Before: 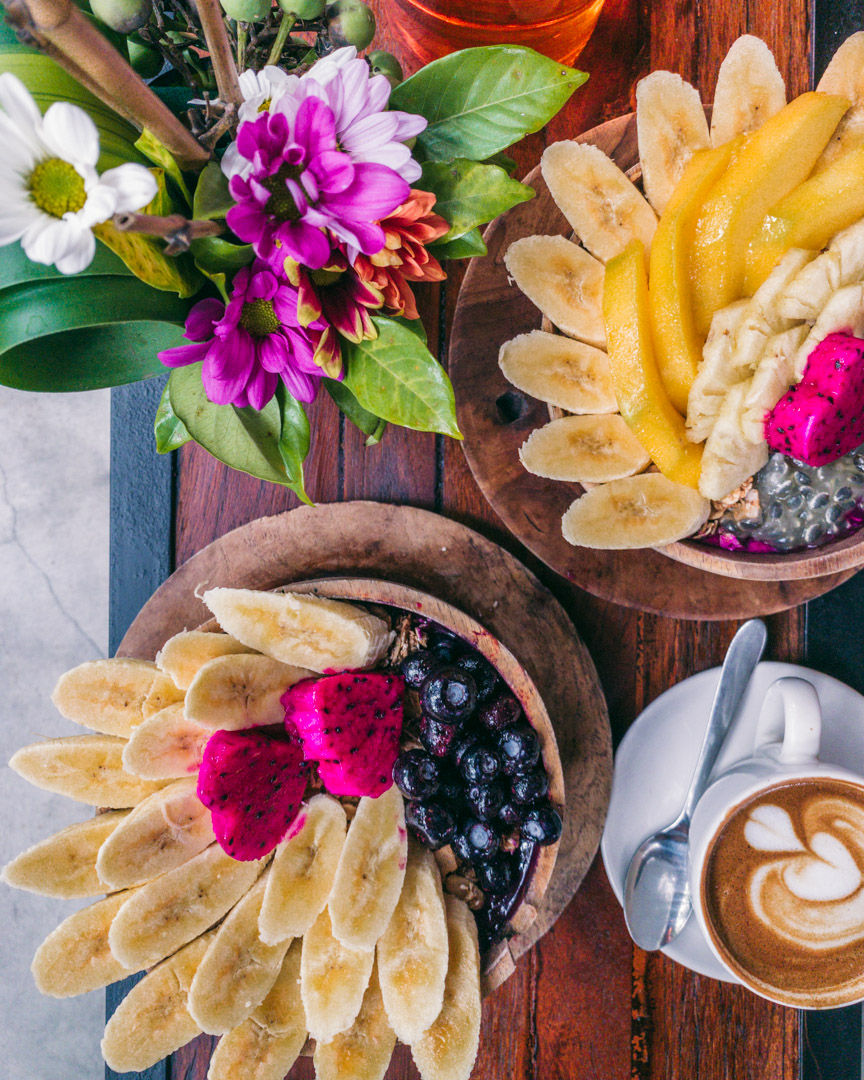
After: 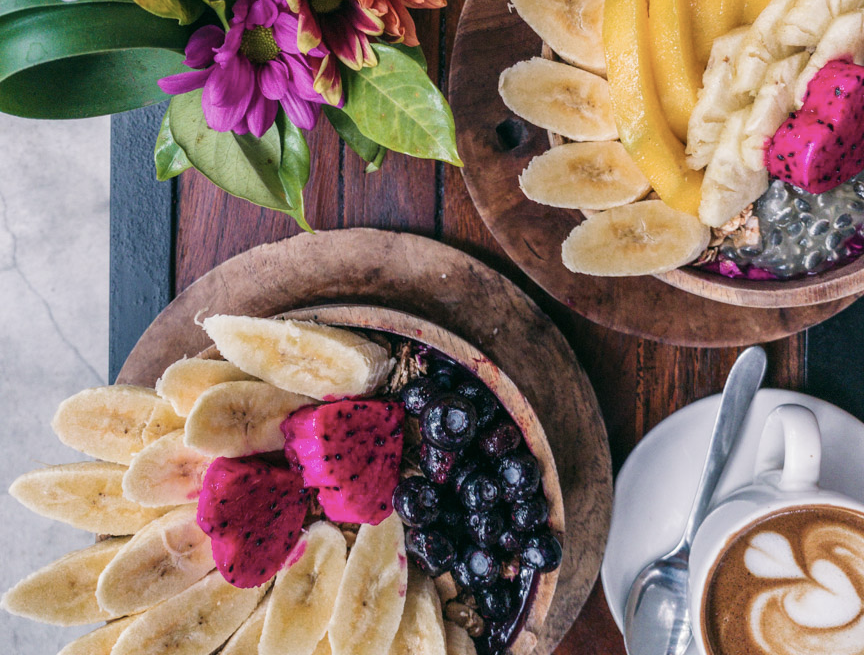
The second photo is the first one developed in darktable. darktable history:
crop and rotate: top 25.357%, bottom 13.942%
contrast brightness saturation: contrast 0.06, brightness -0.01, saturation -0.23
exposure: compensate highlight preservation false
